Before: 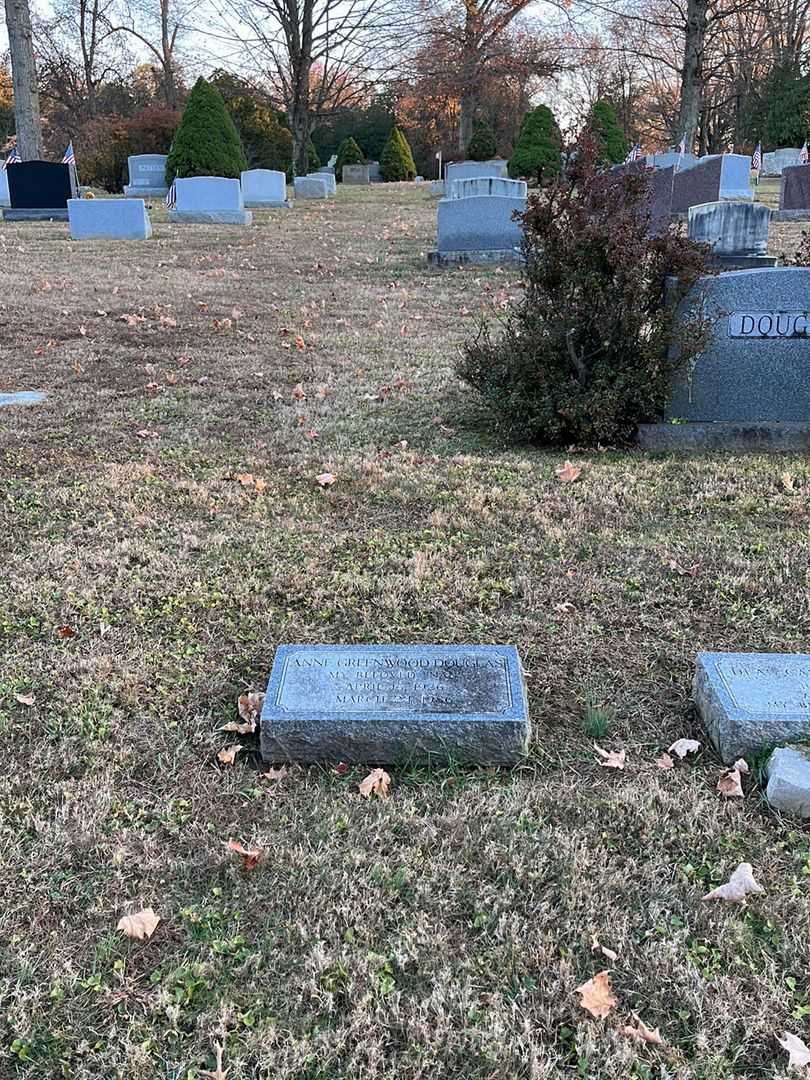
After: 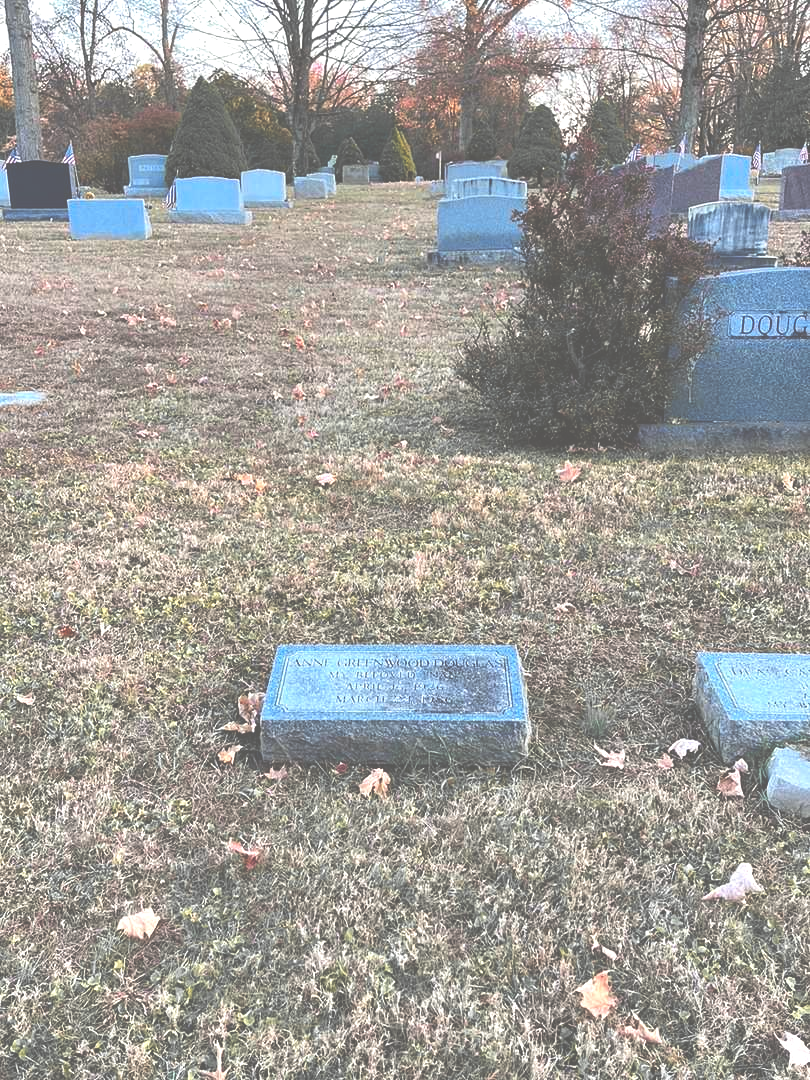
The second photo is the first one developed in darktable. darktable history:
color correction: highlights a* 0.816, highlights b* 2.78, saturation 1.1
exposure: black level correction -0.071, exposure 0.5 EV, compensate highlight preservation false
color zones: curves: ch1 [(0.29, 0.492) (0.373, 0.185) (0.509, 0.481)]; ch2 [(0.25, 0.462) (0.749, 0.457)], mix 40.67%
